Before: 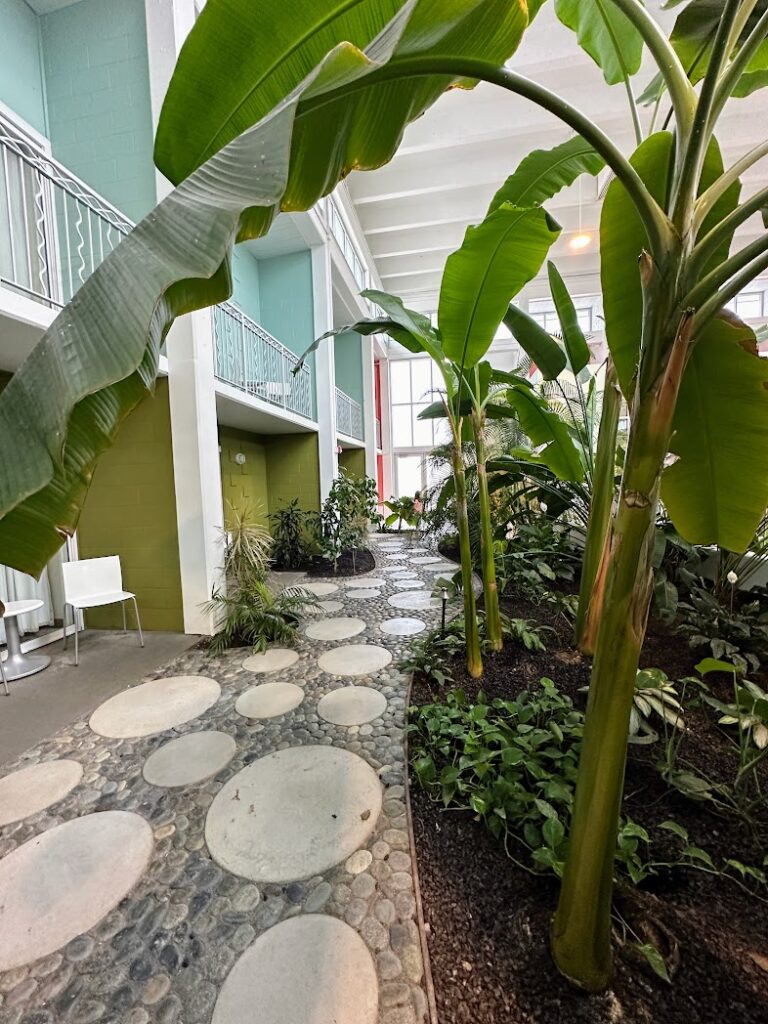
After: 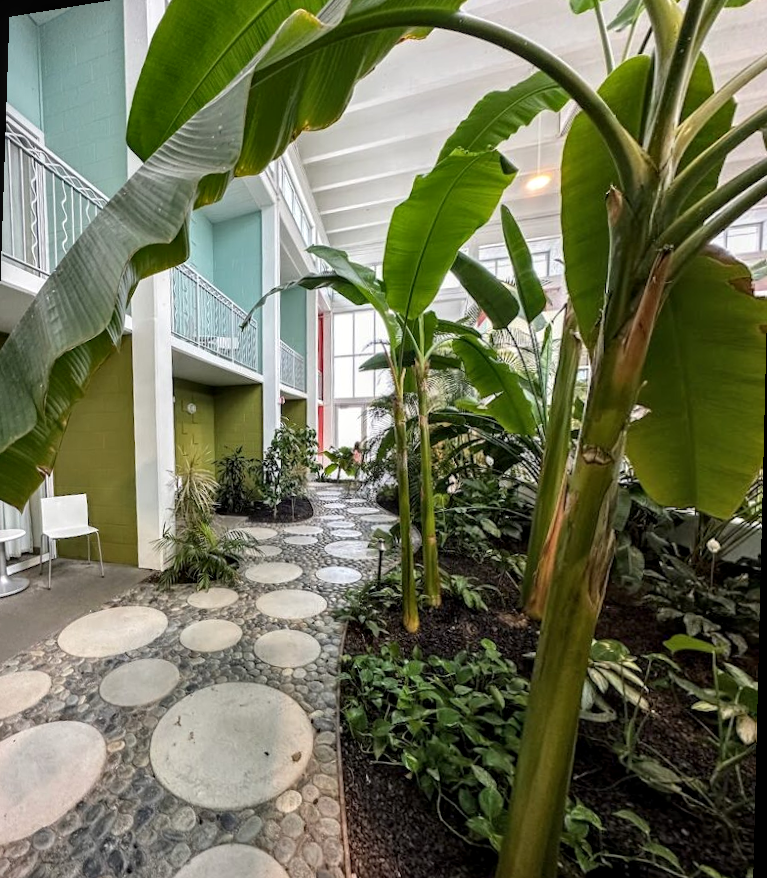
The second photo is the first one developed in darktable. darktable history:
rotate and perspective: rotation 1.69°, lens shift (vertical) -0.023, lens shift (horizontal) -0.291, crop left 0.025, crop right 0.988, crop top 0.092, crop bottom 0.842
local contrast: on, module defaults
